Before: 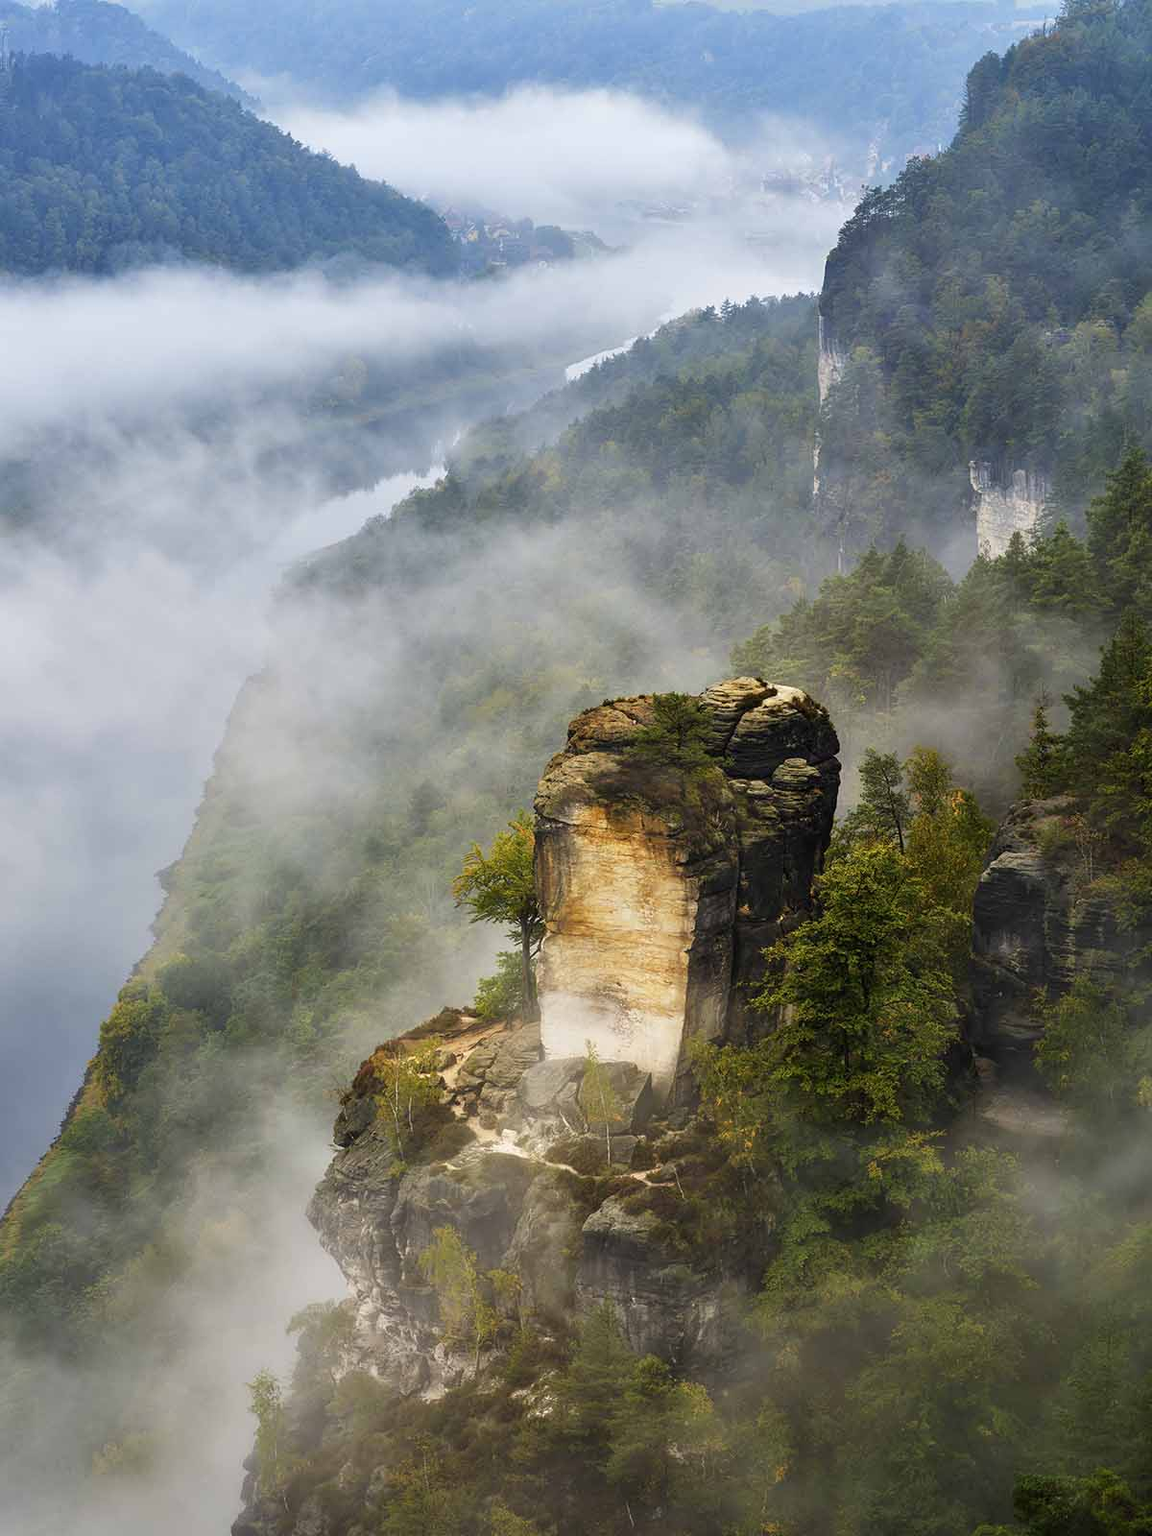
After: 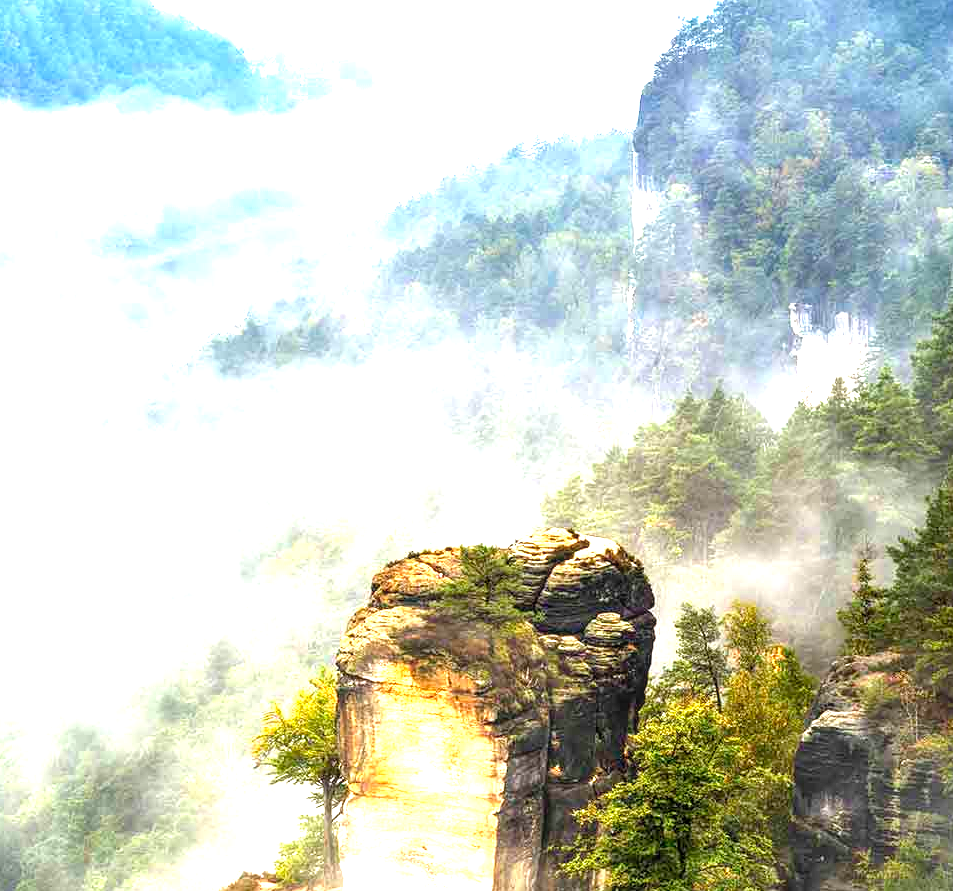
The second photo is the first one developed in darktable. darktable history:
crop: left 18.38%, top 11.092%, right 2.134%, bottom 33.217%
exposure: exposure 2 EV, compensate highlight preservation false
local contrast: on, module defaults
